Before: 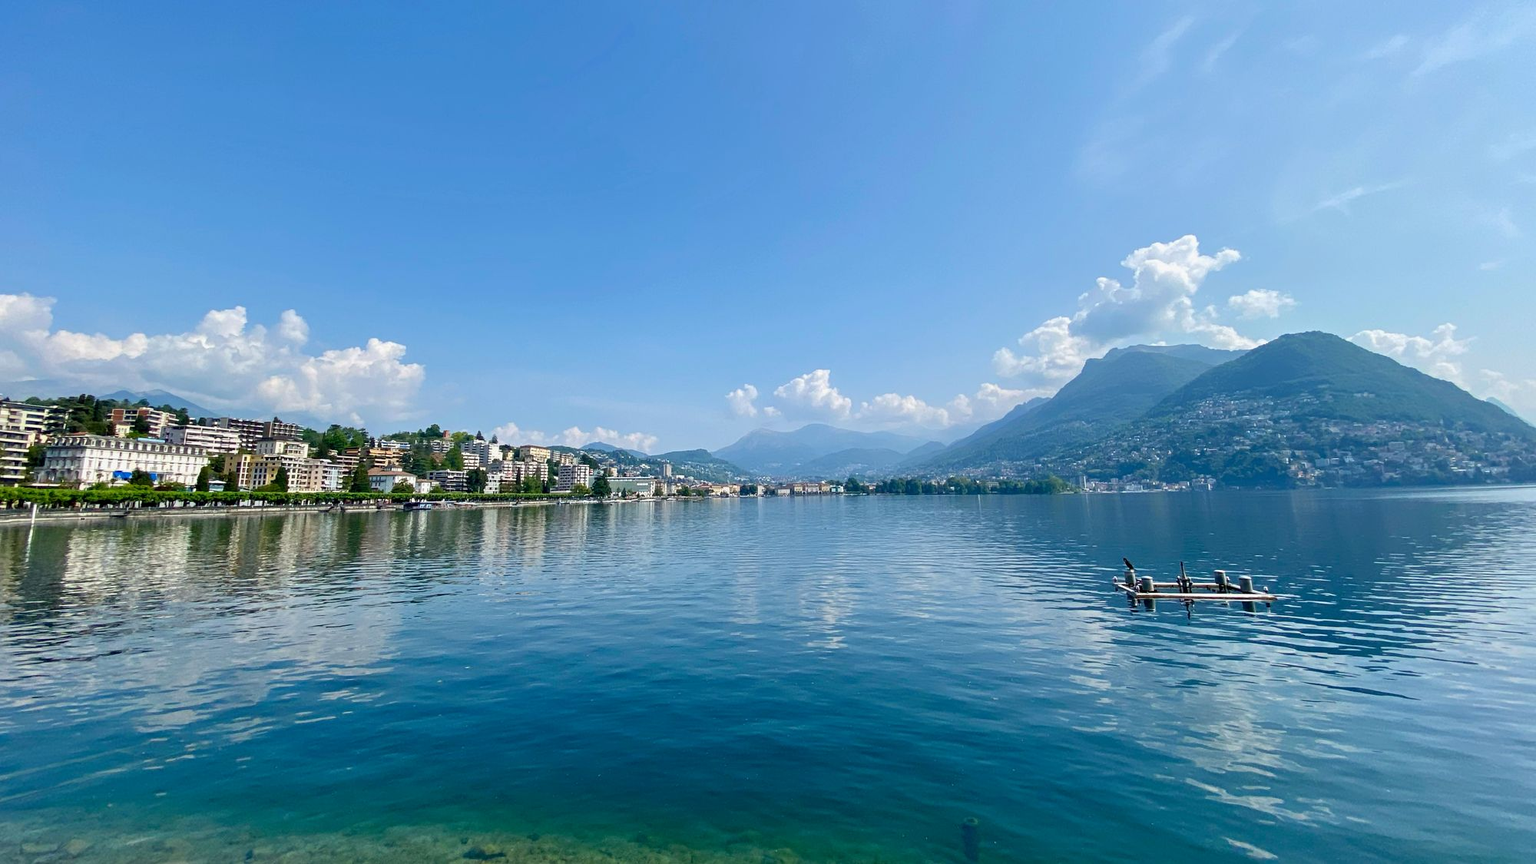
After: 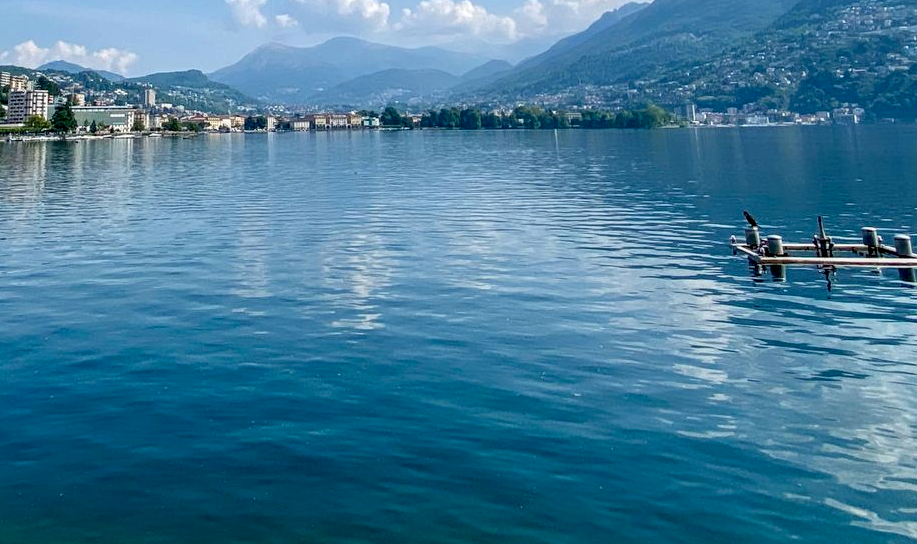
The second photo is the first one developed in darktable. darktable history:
local contrast: detail 130%
crop: left 35.976%, top 45.819%, right 18.162%, bottom 5.807%
exposure: black level correction 0.005, exposure 0.001 EV, compensate highlight preservation false
